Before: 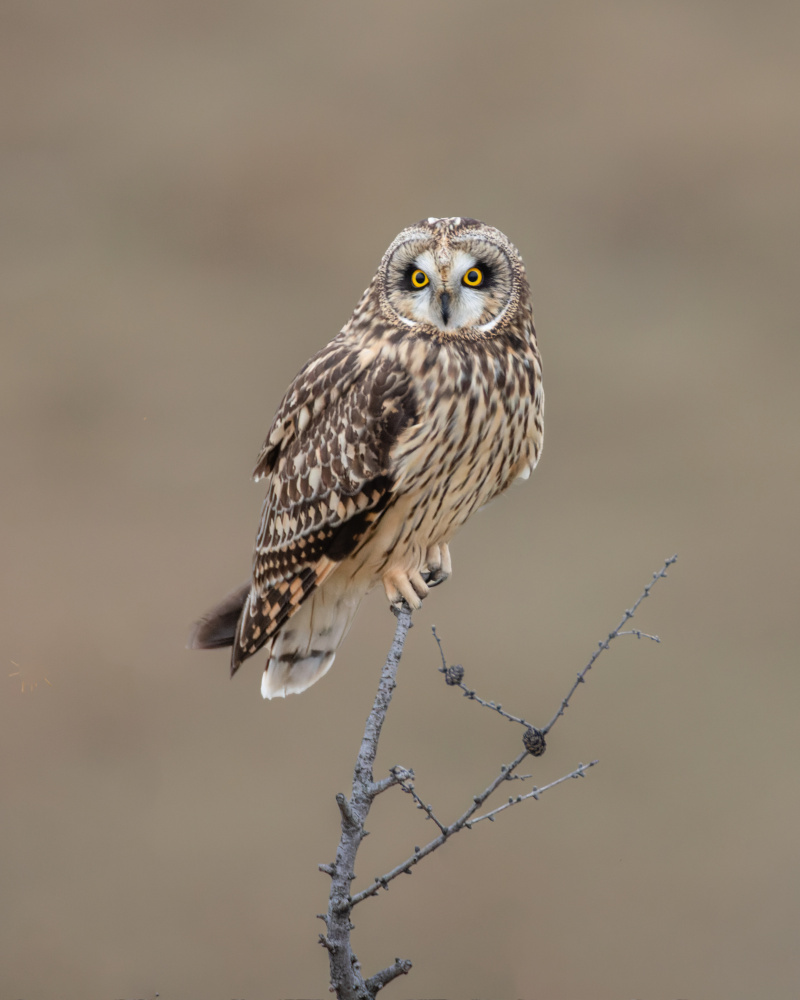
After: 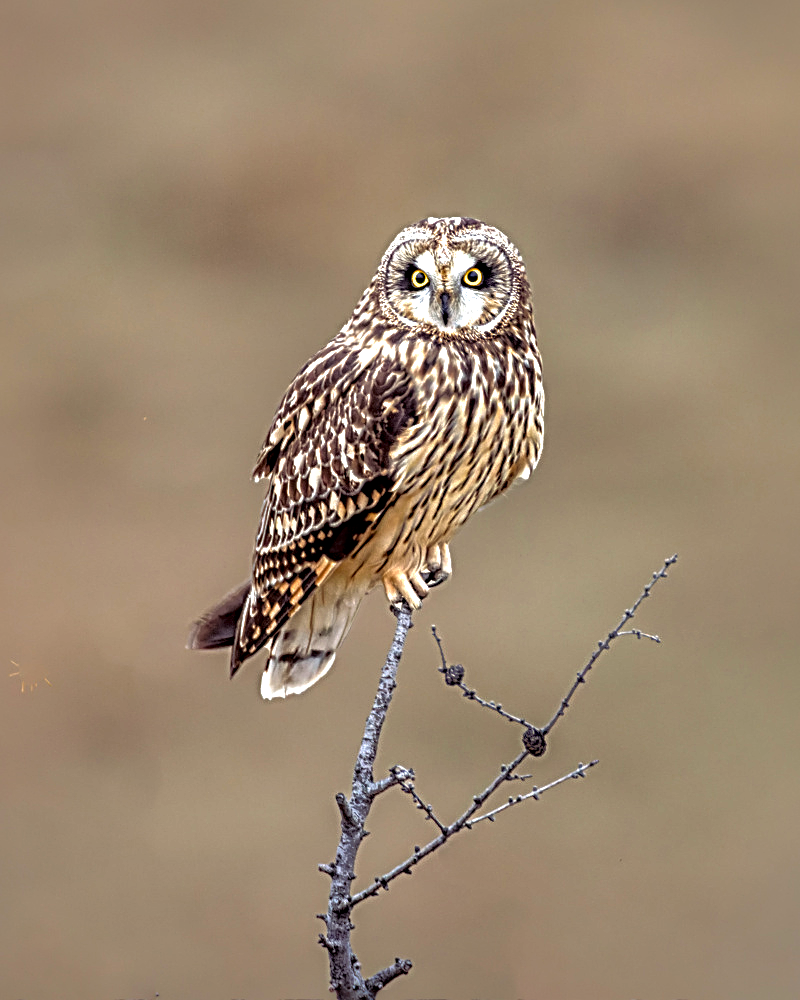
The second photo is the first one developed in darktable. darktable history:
exposure: black level correction 0, exposure 0.691 EV, compensate exposure bias true, compensate highlight preservation false
color balance rgb: shadows lift › luminance 0.598%, shadows lift › chroma 6.966%, shadows lift › hue 298.06°, perceptual saturation grading › global saturation 29.78%, global vibrance 10.025%
shadows and highlights: shadows -18.17, highlights -73.54
local contrast: highlights 60%, shadows 63%, detail 160%
sharpen: radius 3.665, amount 0.941
